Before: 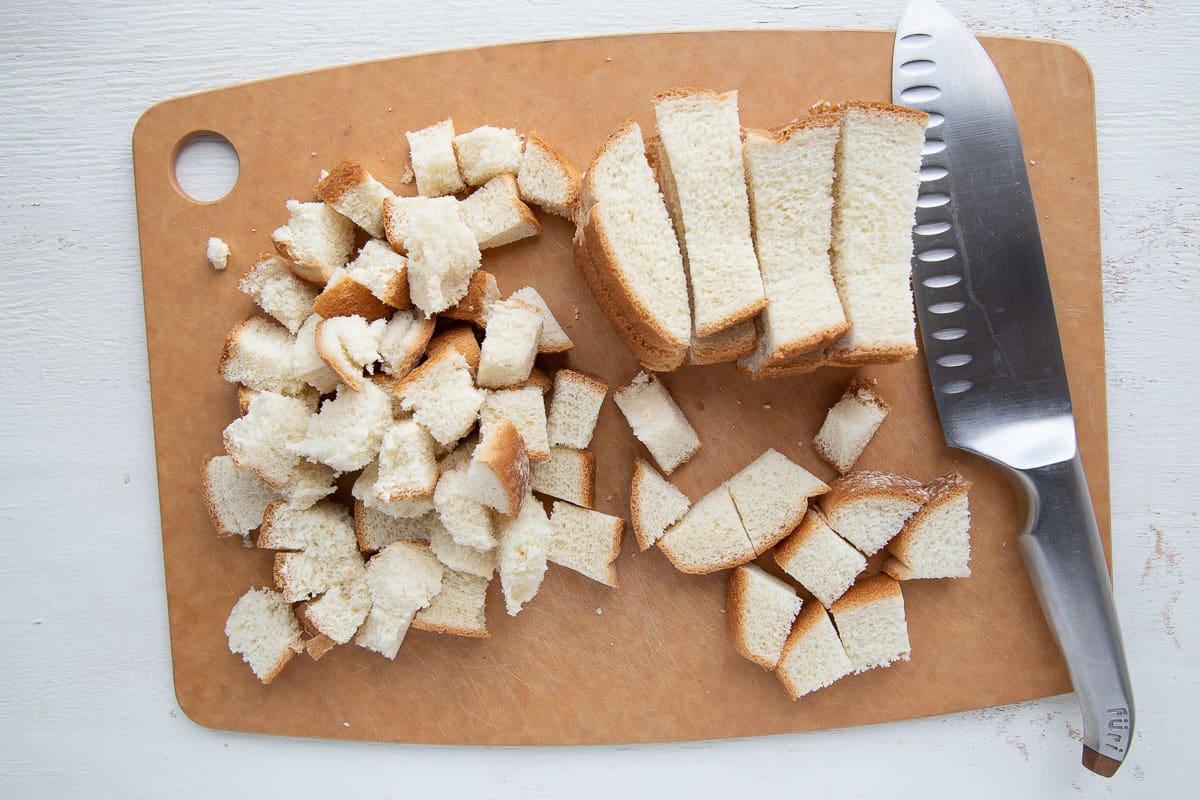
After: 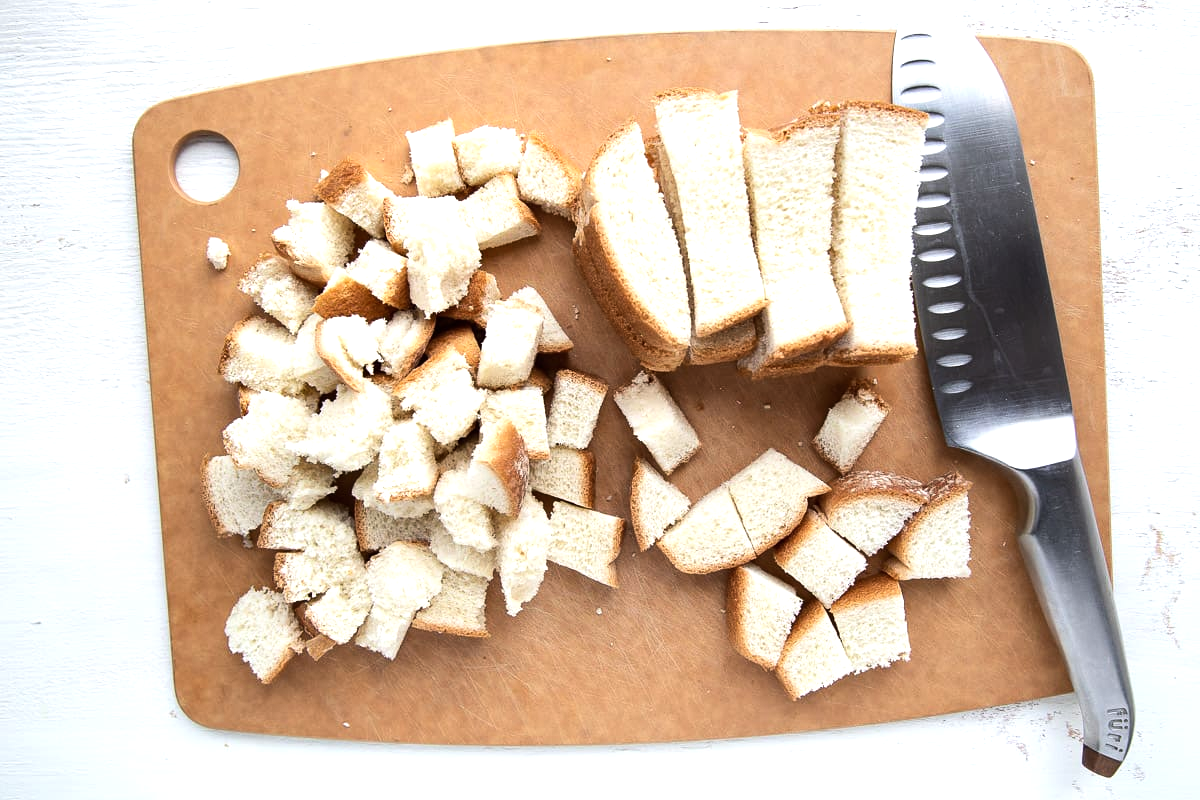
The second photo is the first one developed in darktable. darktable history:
tone equalizer: -8 EV -0.72 EV, -7 EV -0.681 EV, -6 EV -0.584 EV, -5 EV -0.405 EV, -3 EV 0.381 EV, -2 EV 0.6 EV, -1 EV 0.699 EV, +0 EV 0.77 EV, edges refinement/feathering 500, mask exposure compensation -1.57 EV, preserve details no
